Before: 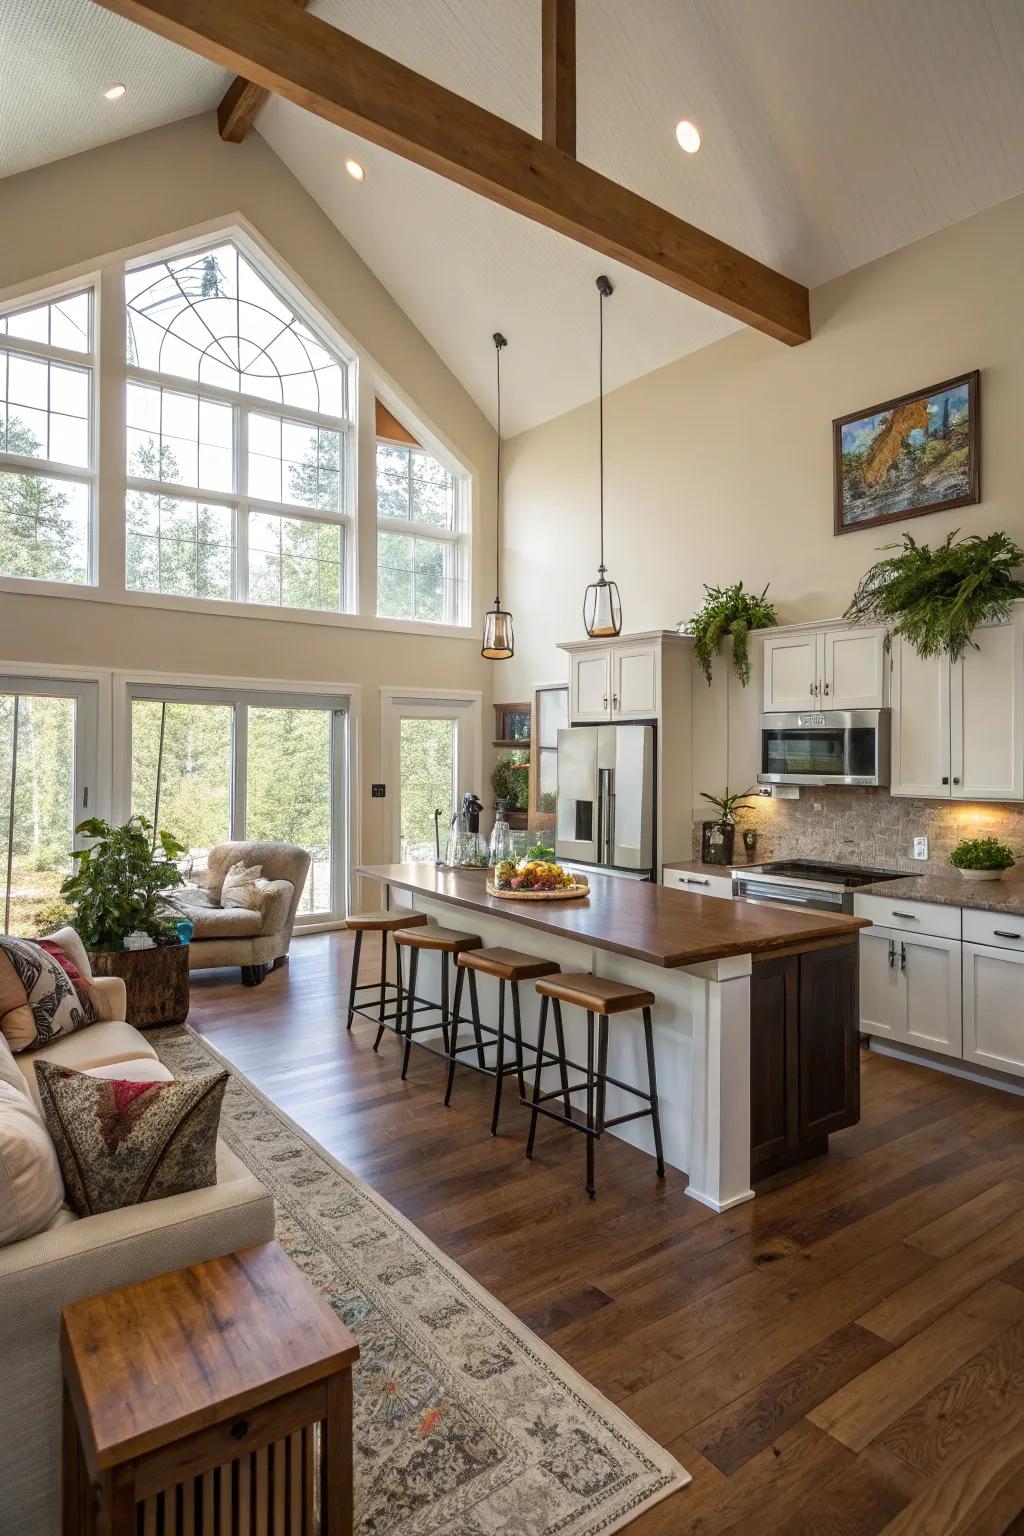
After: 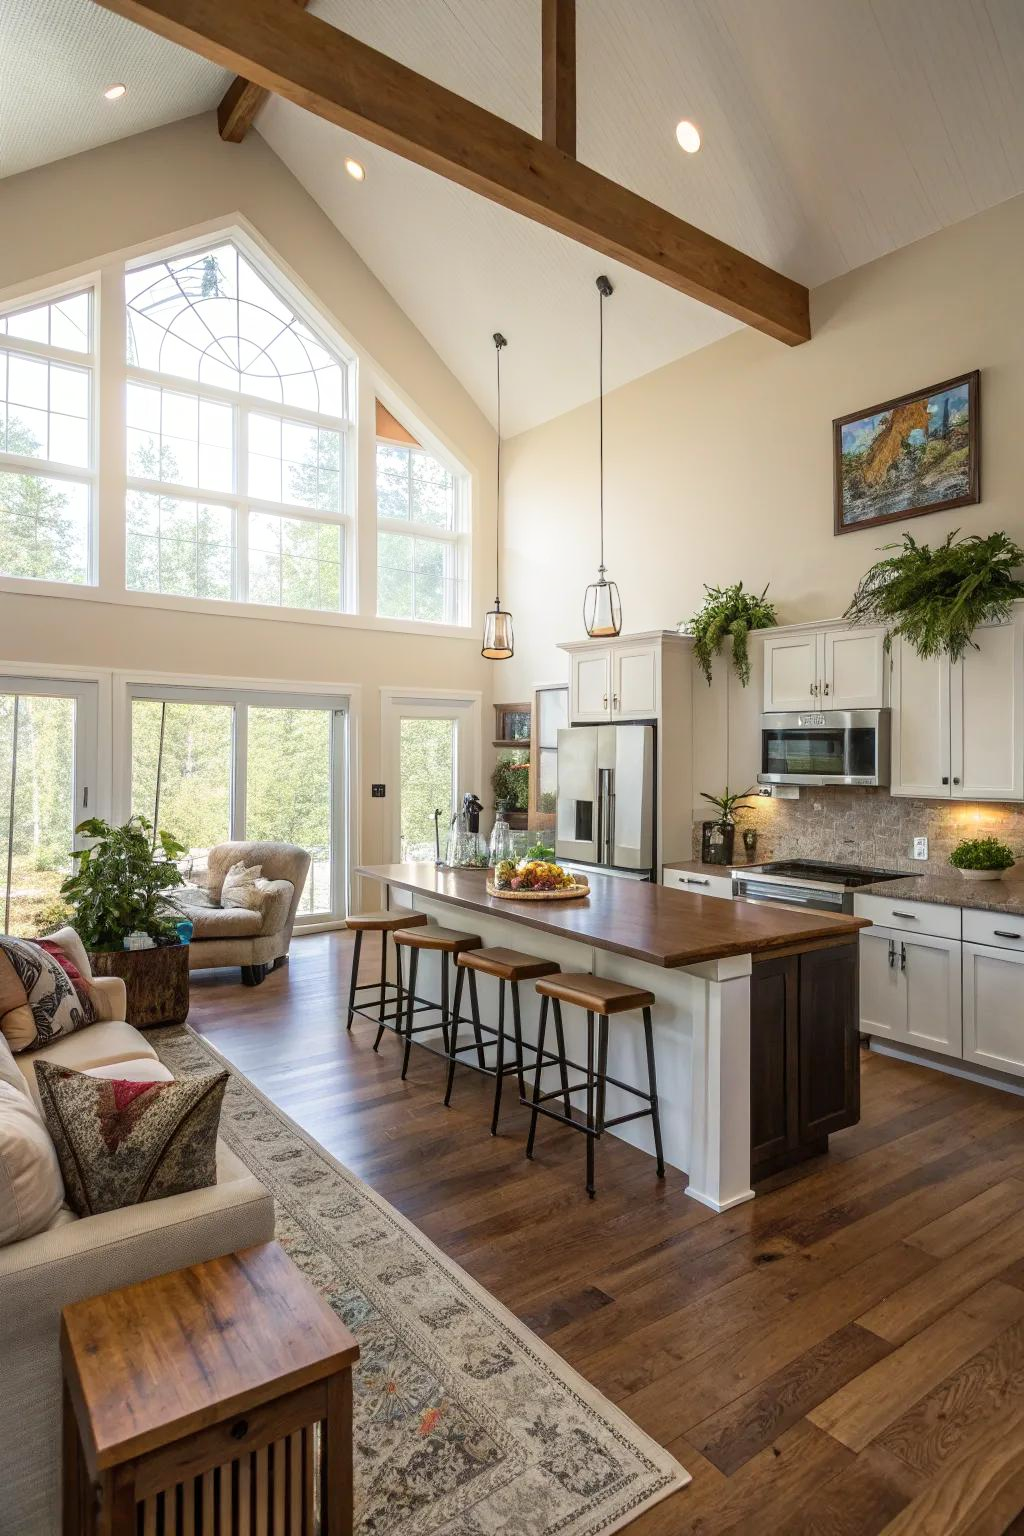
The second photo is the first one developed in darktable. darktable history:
shadows and highlights: highlights 69.46, soften with gaussian
